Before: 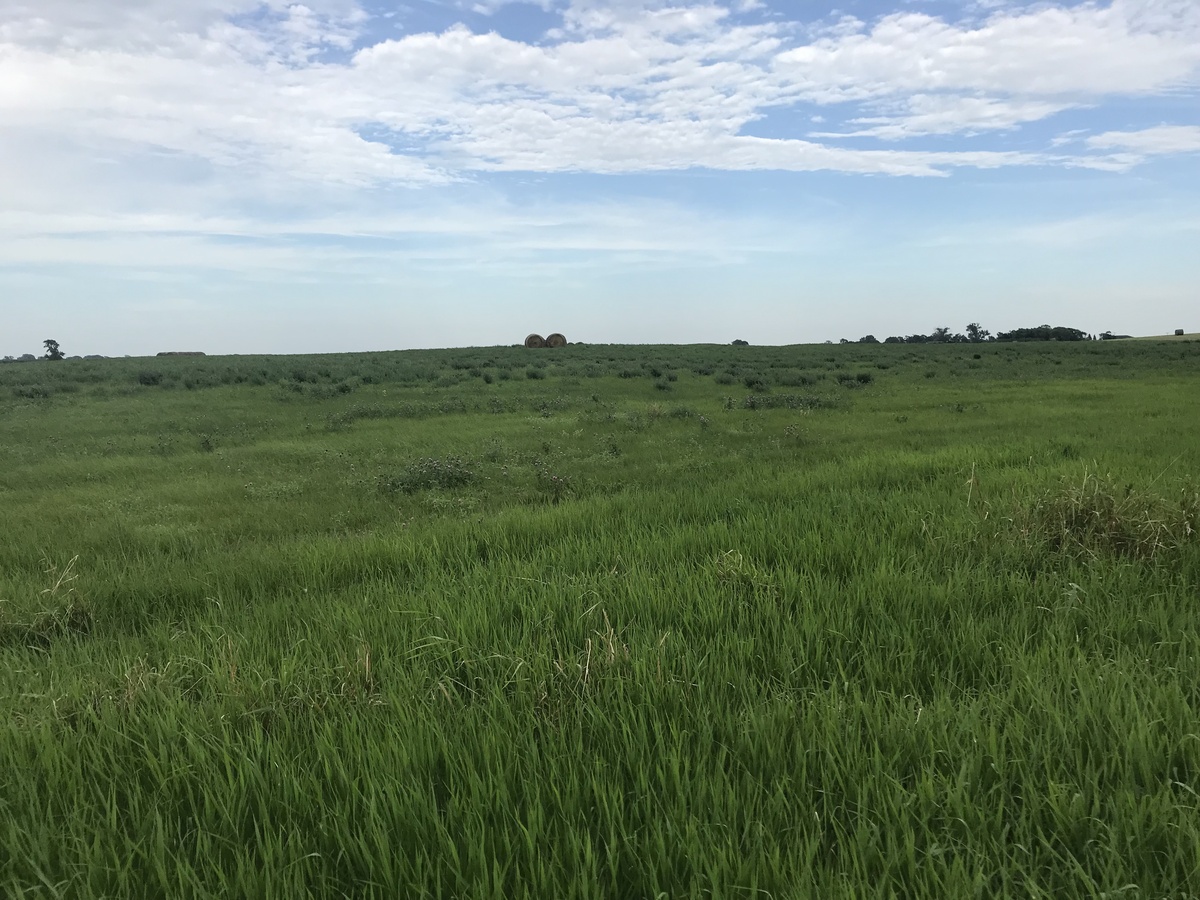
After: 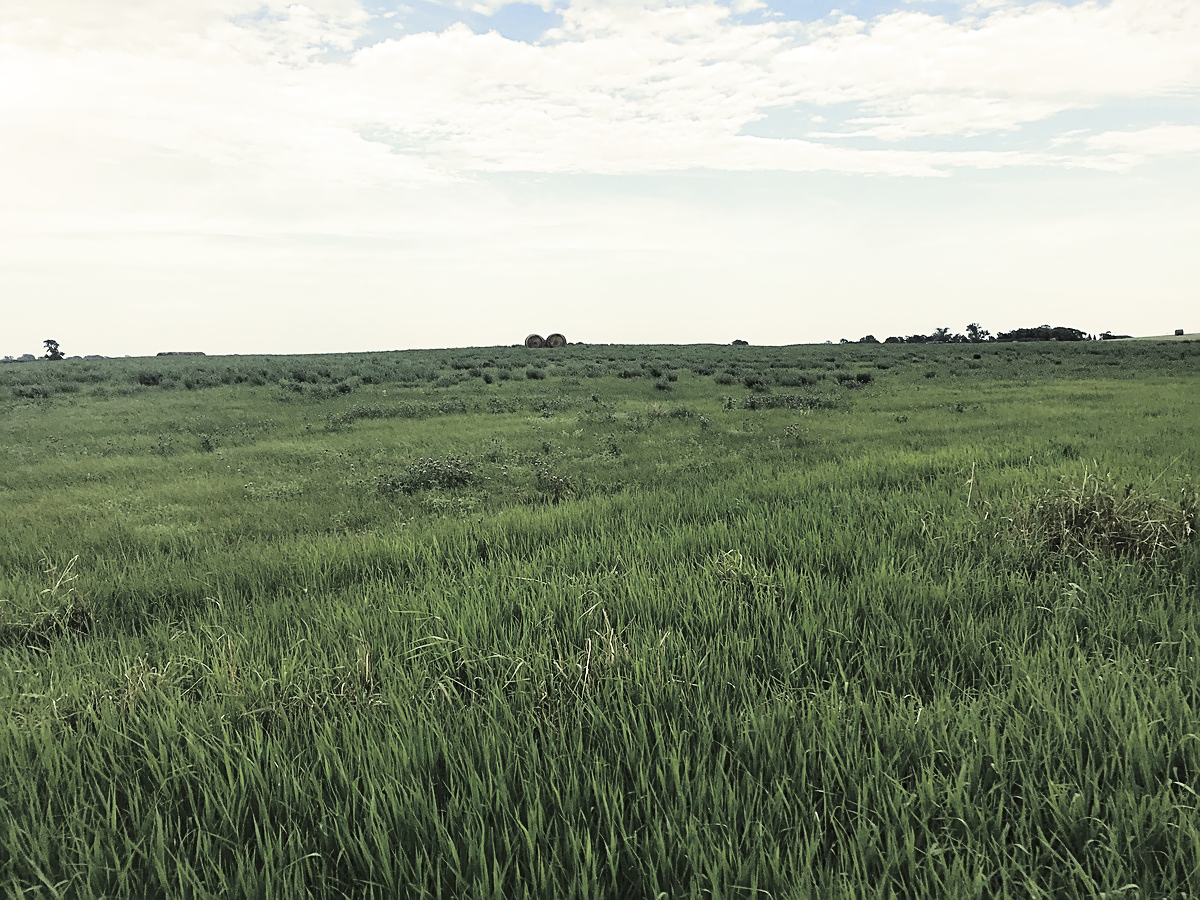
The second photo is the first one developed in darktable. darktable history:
base curve: curves: ch0 [(0, 0) (0.028, 0.03) (0.121, 0.232) (0.46, 0.748) (0.859, 0.968) (1, 1)], preserve colors none
sharpen: on, module defaults
split-toning: shadows › hue 43.2°, shadows › saturation 0, highlights › hue 50.4°, highlights › saturation 1
